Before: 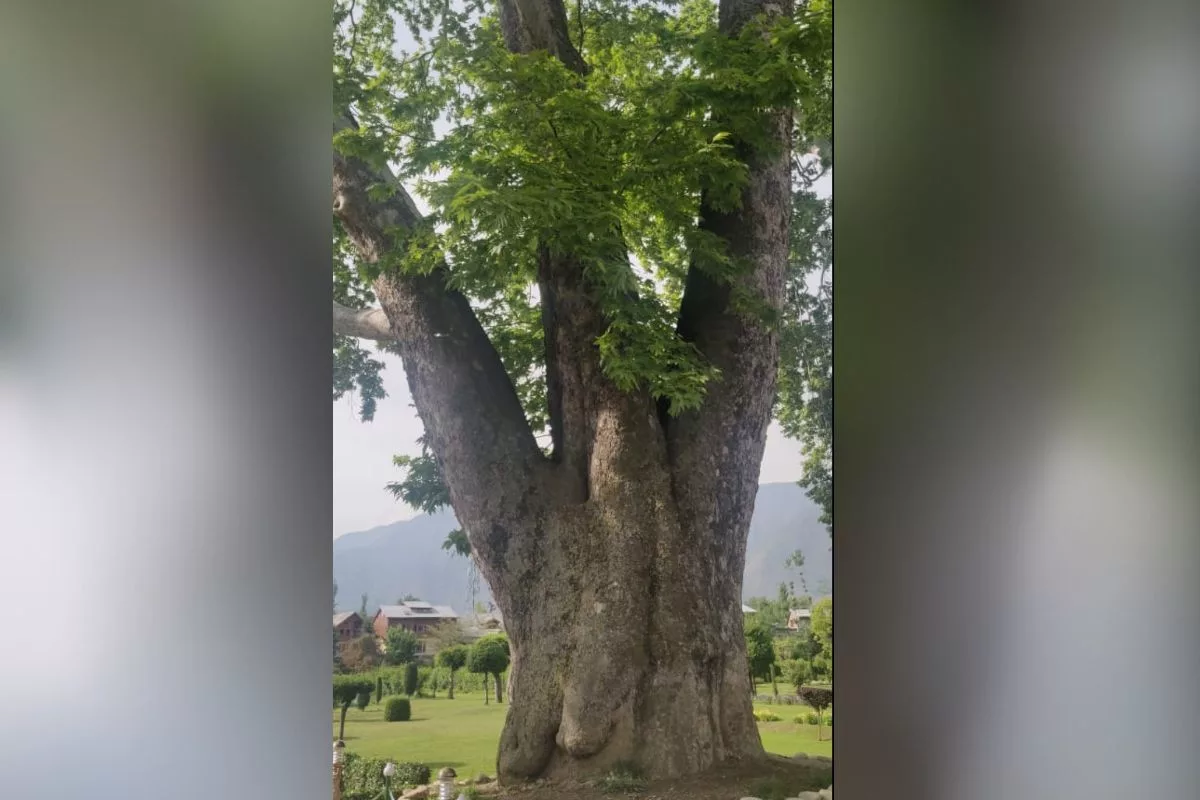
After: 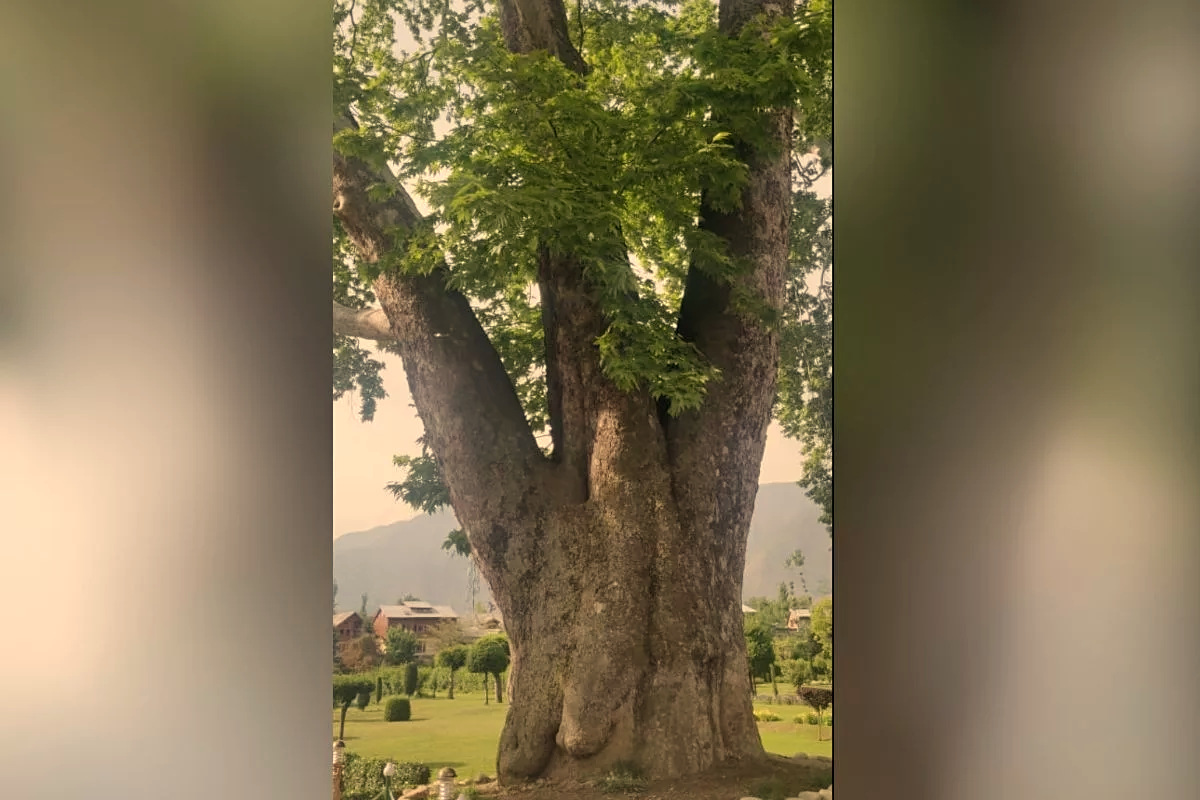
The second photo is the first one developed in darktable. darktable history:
white balance: red 1.138, green 0.996, blue 0.812
sharpen: amount 0.2
